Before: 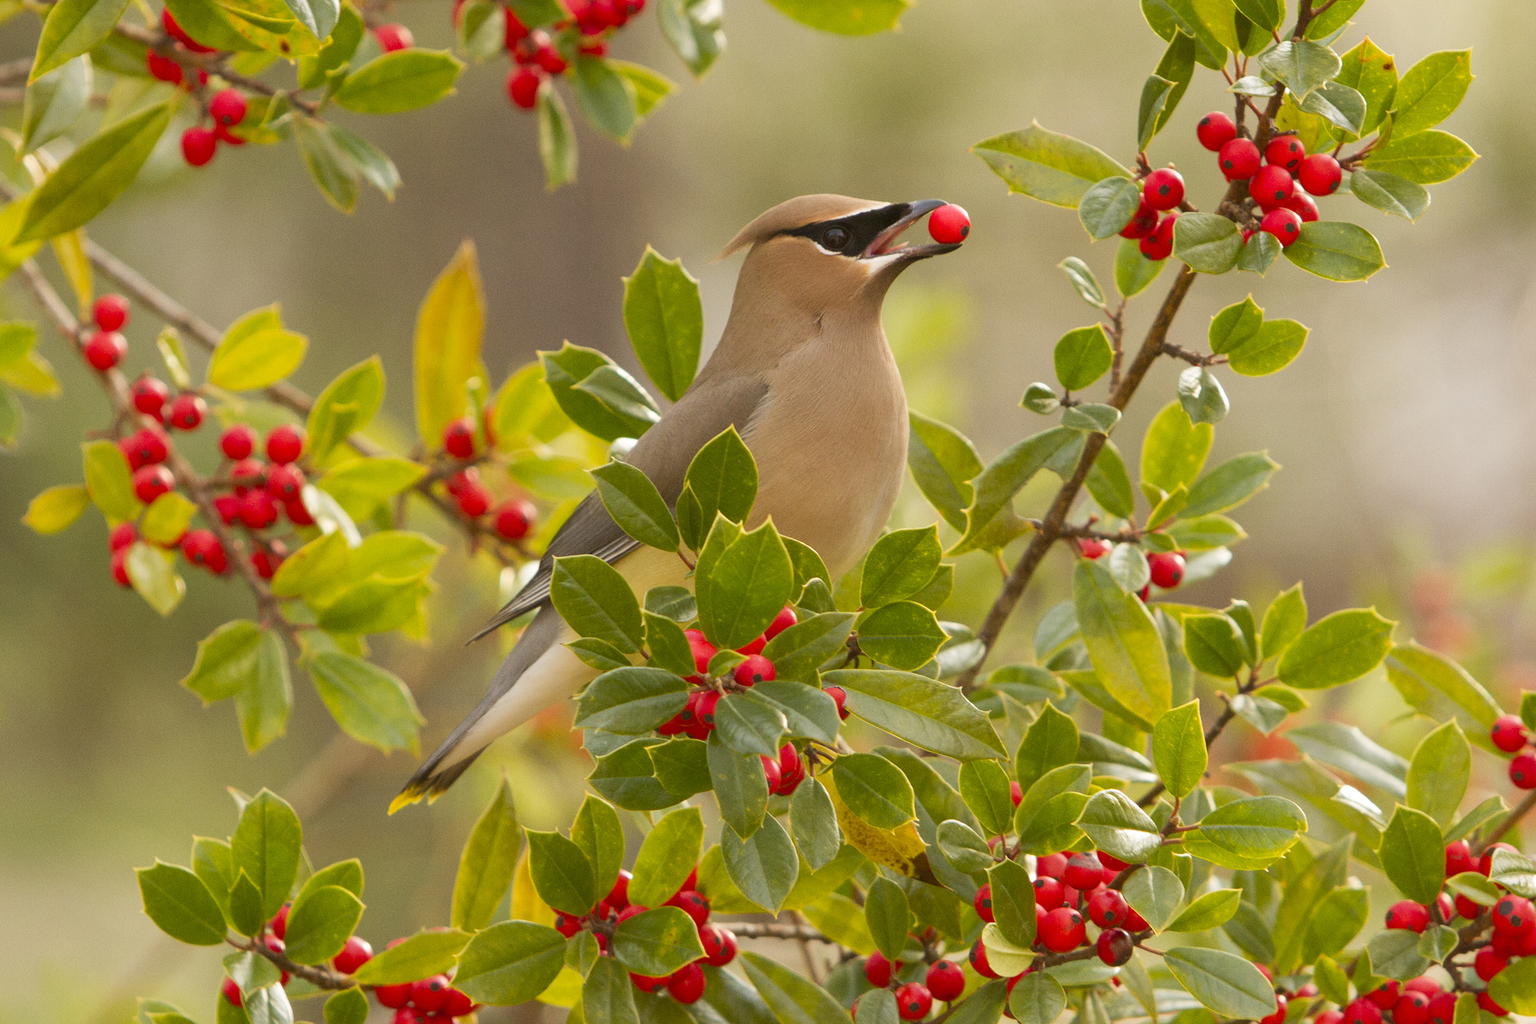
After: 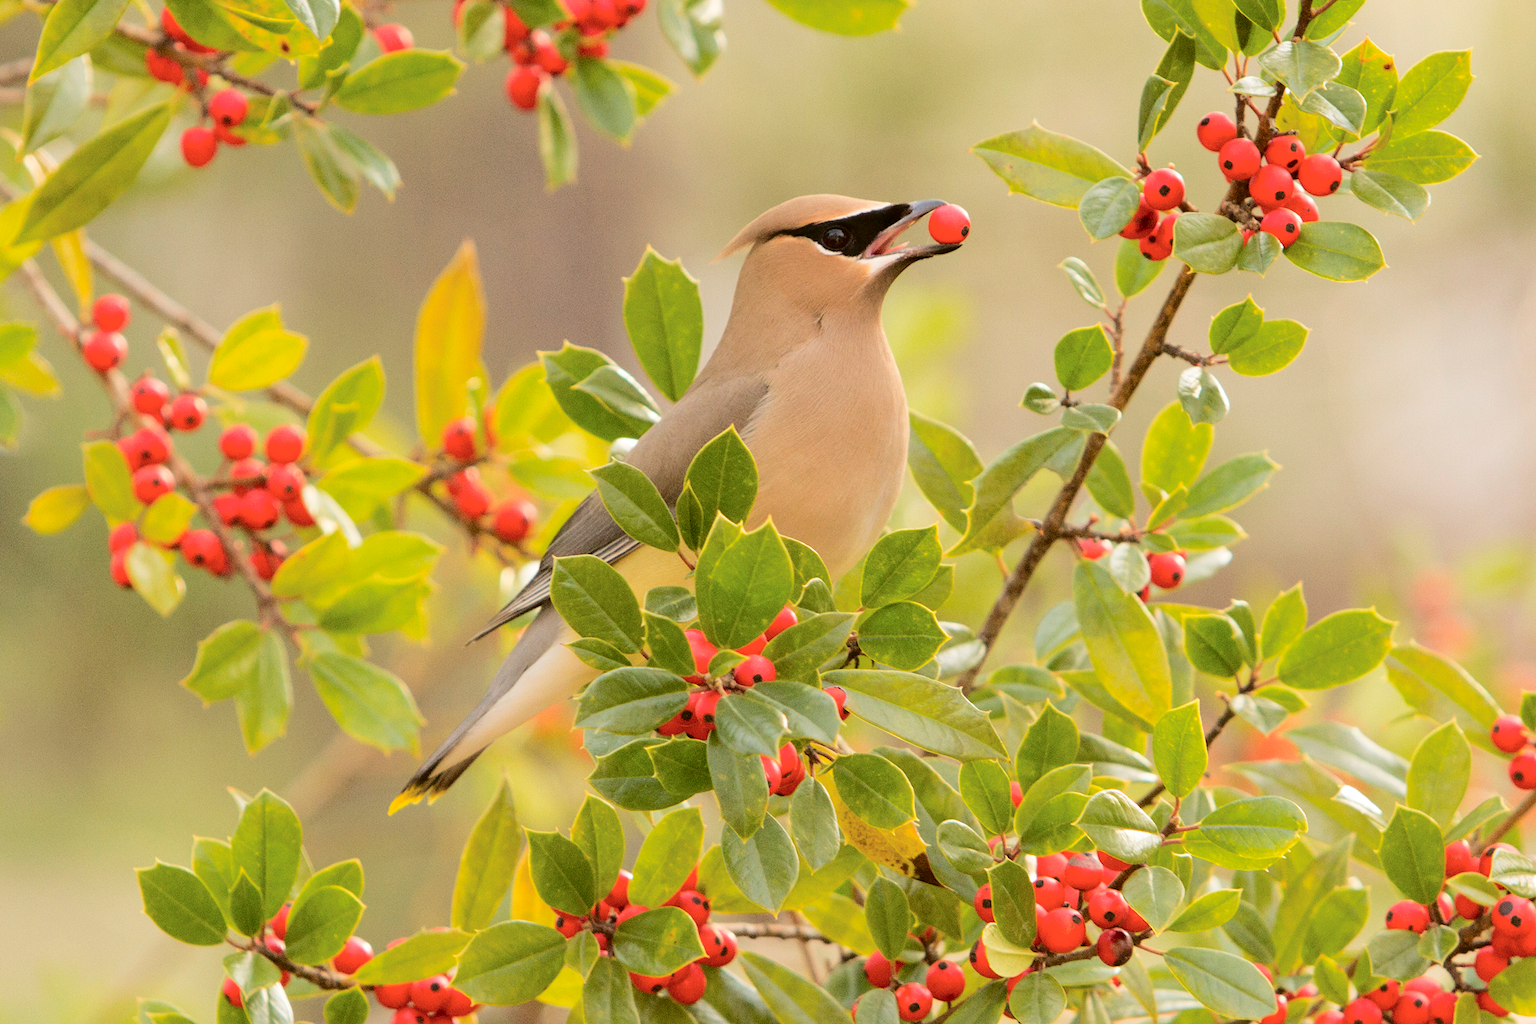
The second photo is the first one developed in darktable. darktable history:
tone curve: curves: ch0 [(0, 0) (0.003, 0.013) (0.011, 0.012) (0.025, 0.011) (0.044, 0.016) (0.069, 0.029) (0.1, 0.045) (0.136, 0.074) (0.177, 0.123) (0.224, 0.207) (0.277, 0.313) (0.335, 0.414) (0.399, 0.509) (0.468, 0.599) (0.543, 0.663) (0.623, 0.728) (0.709, 0.79) (0.801, 0.854) (0.898, 0.925) (1, 1)], color space Lab, independent channels, preserve colors none
